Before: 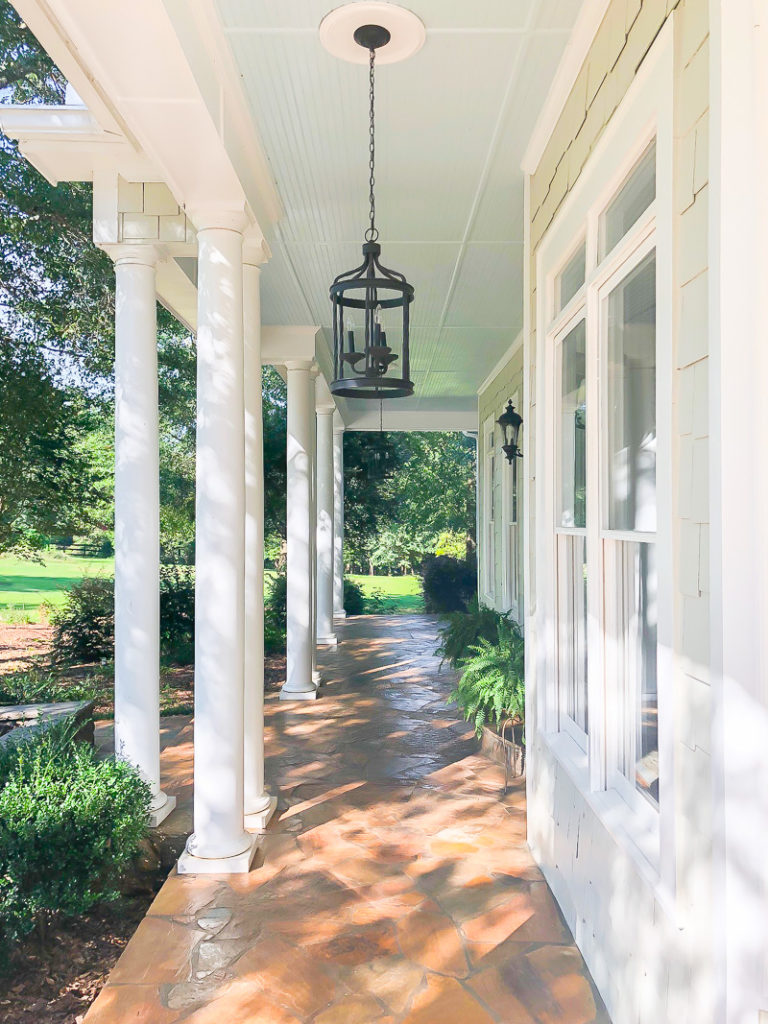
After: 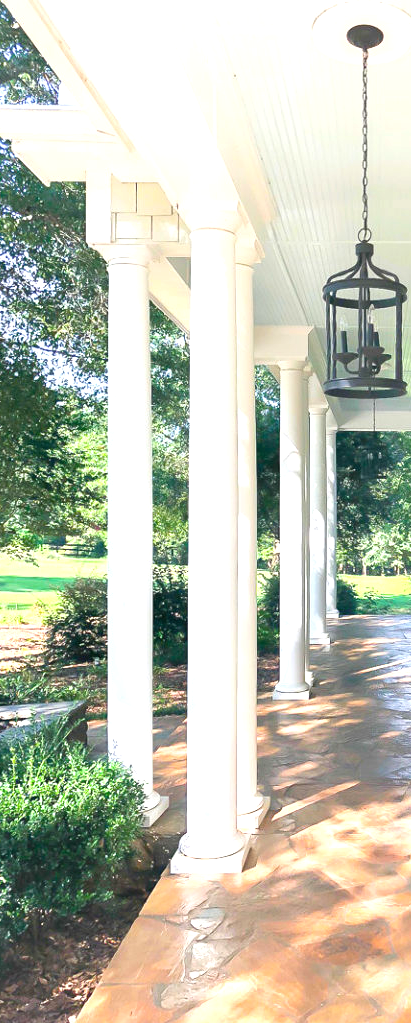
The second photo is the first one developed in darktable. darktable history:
exposure: black level correction 0, exposure 0.693 EV, compensate exposure bias true, compensate highlight preservation false
crop: left 0.95%, right 45.5%, bottom 0.084%
